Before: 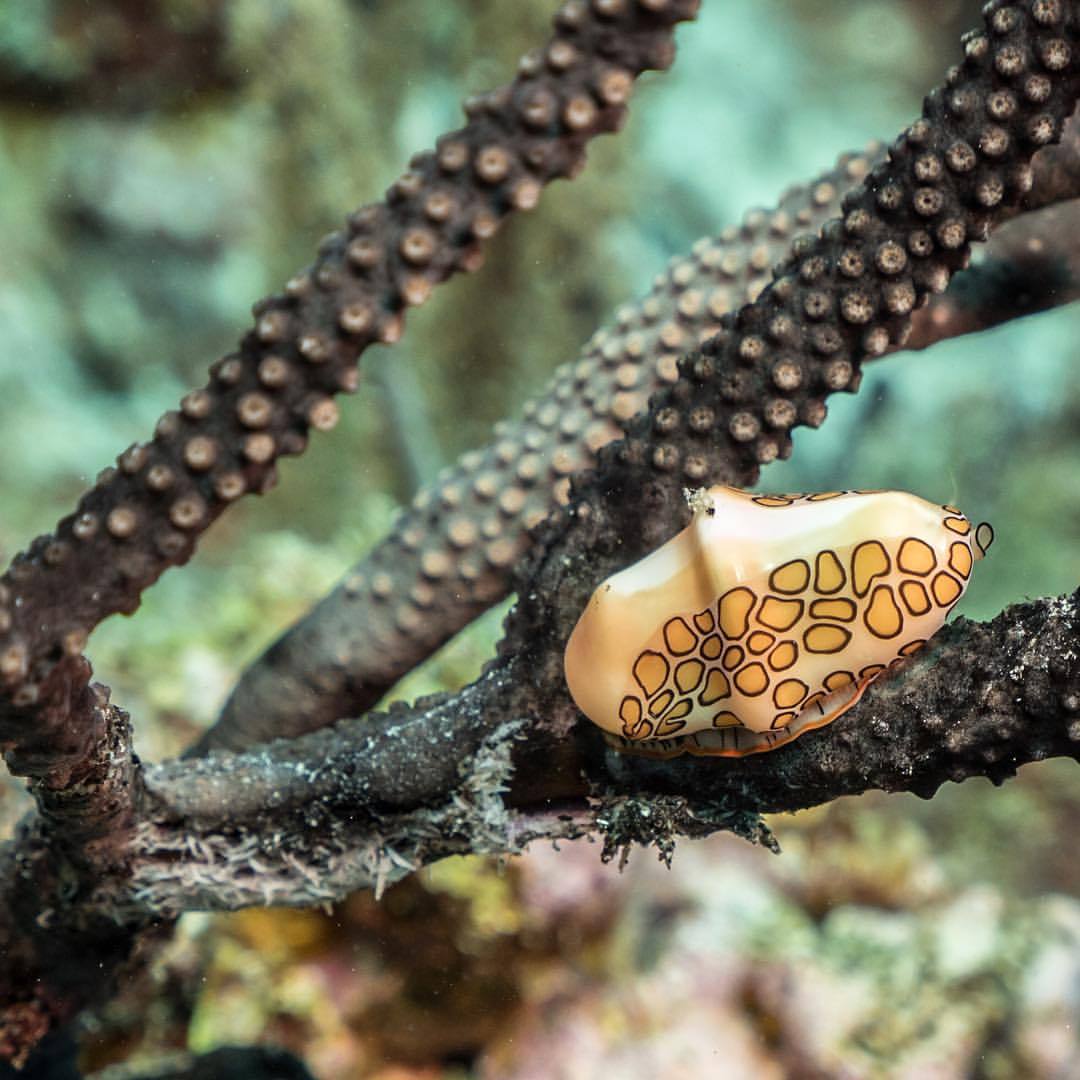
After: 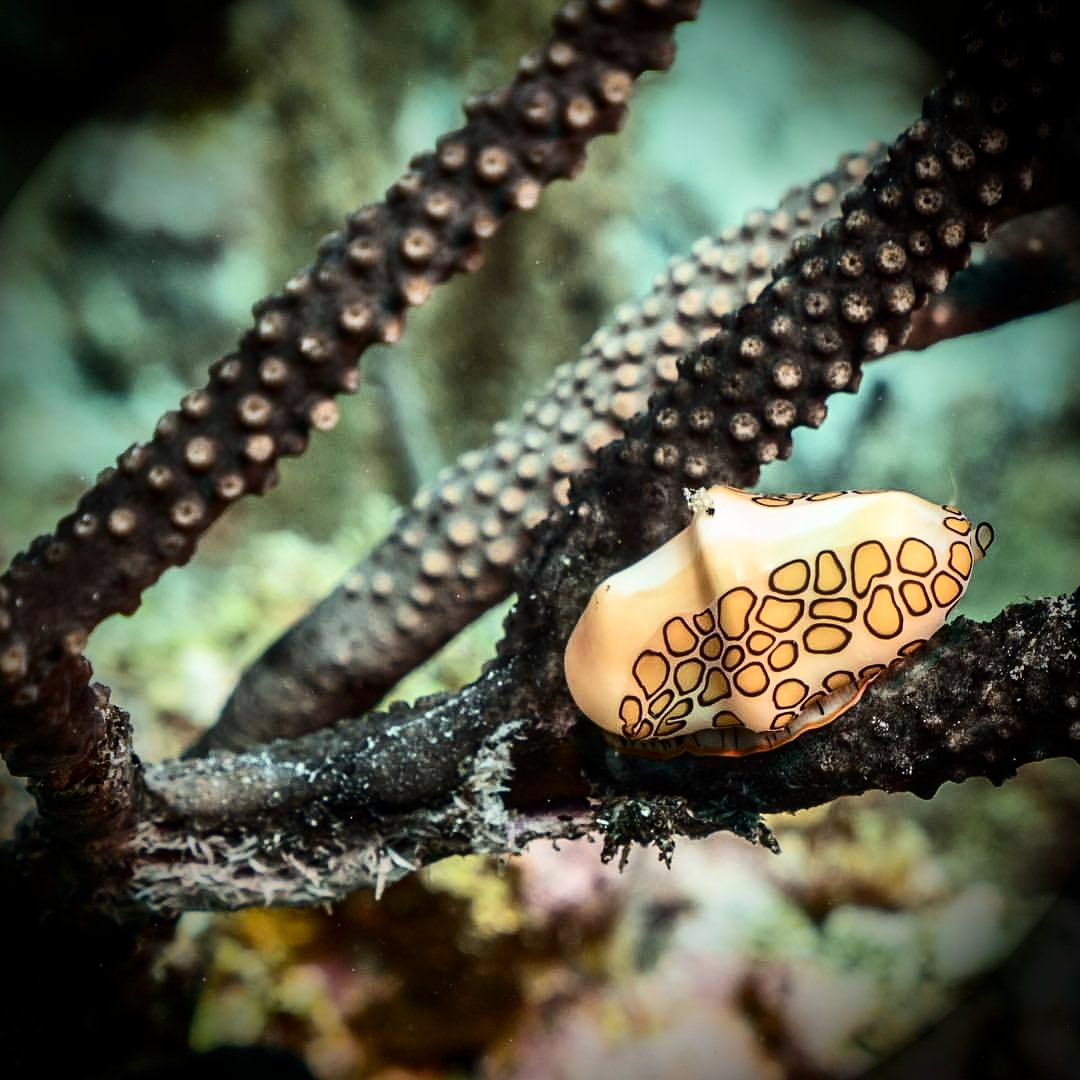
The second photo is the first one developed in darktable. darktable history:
vignetting: fall-off start 67.32%, brightness -0.993, saturation 0.491, width/height ratio 1.019
contrast brightness saturation: contrast 0.296
